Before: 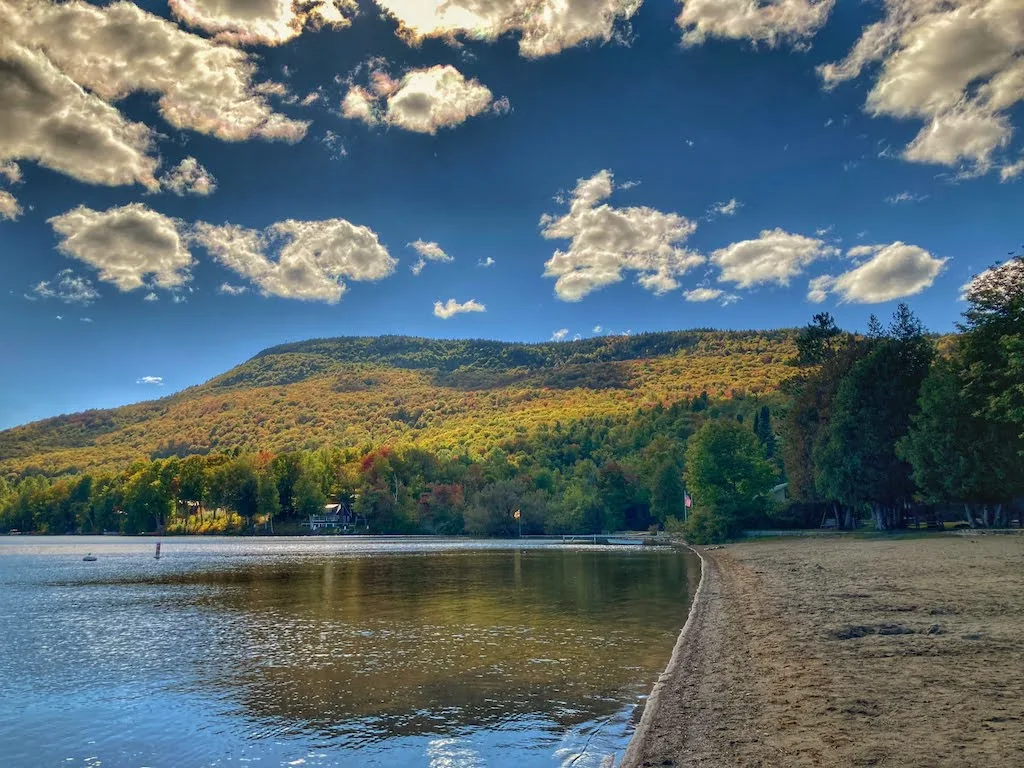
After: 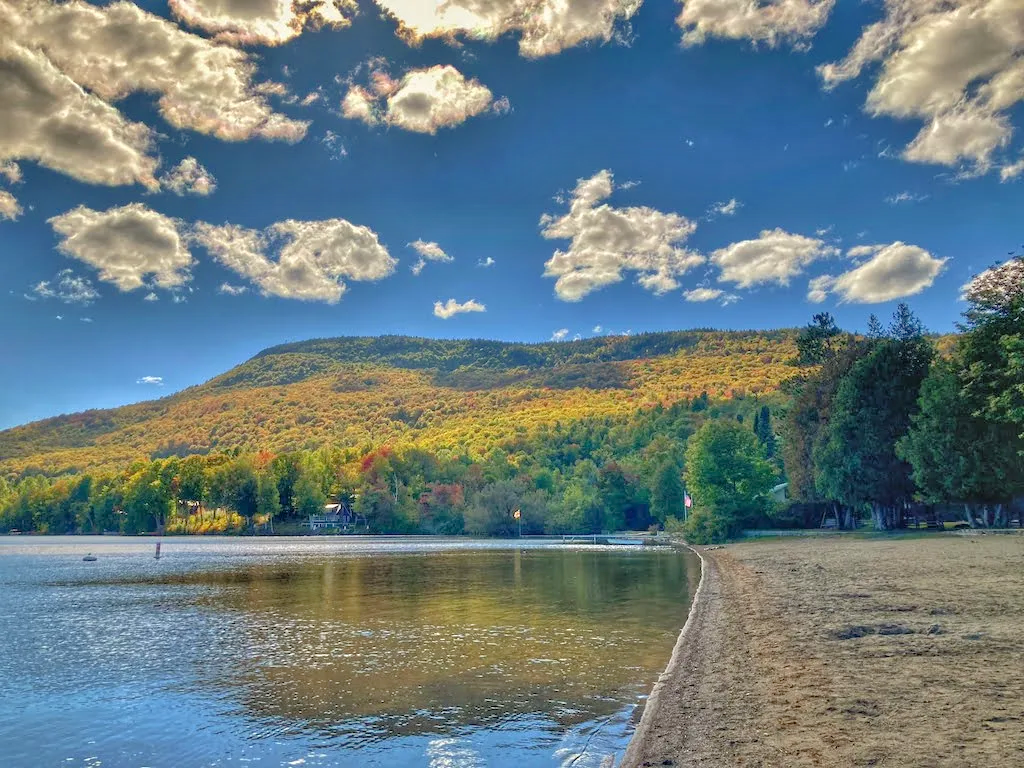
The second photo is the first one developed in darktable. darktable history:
tone equalizer: -7 EV 0.156 EV, -6 EV 0.598 EV, -5 EV 1.13 EV, -4 EV 1.29 EV, -3 EV 1.17 EV, -2 EV 0.6 EV, -1 EV 0.153 EV
